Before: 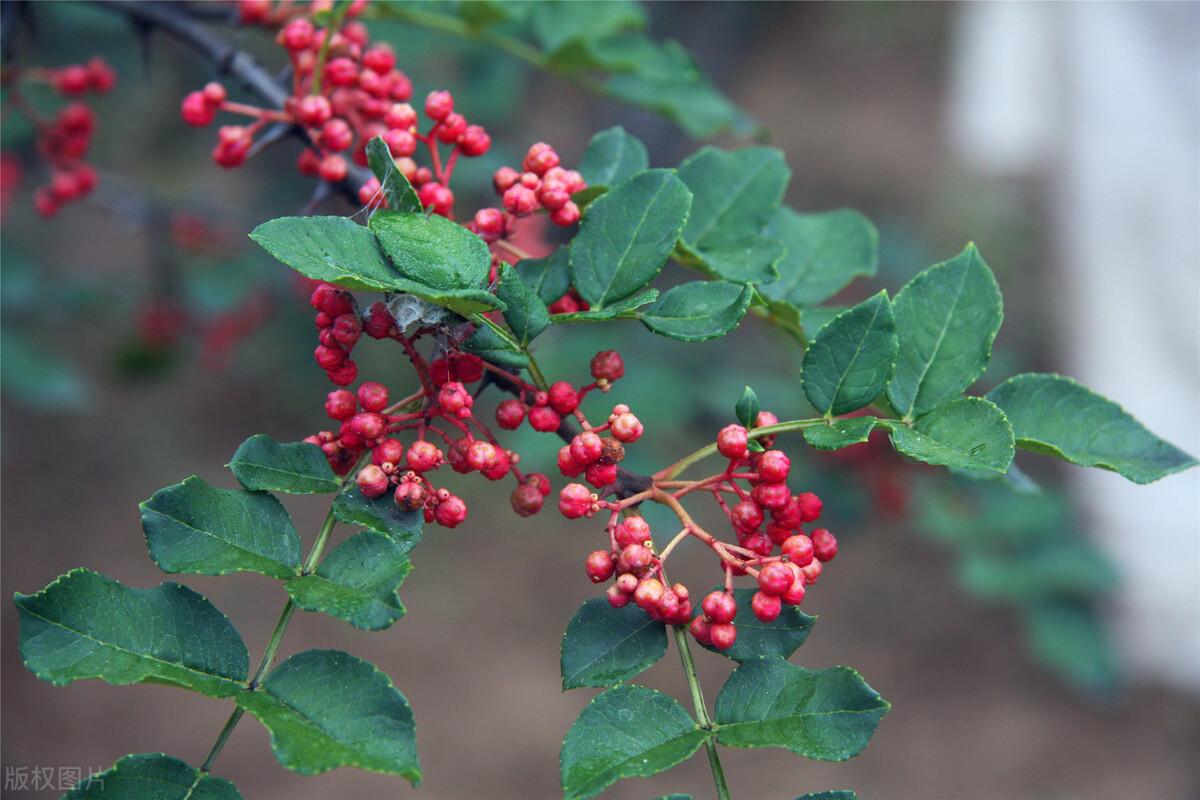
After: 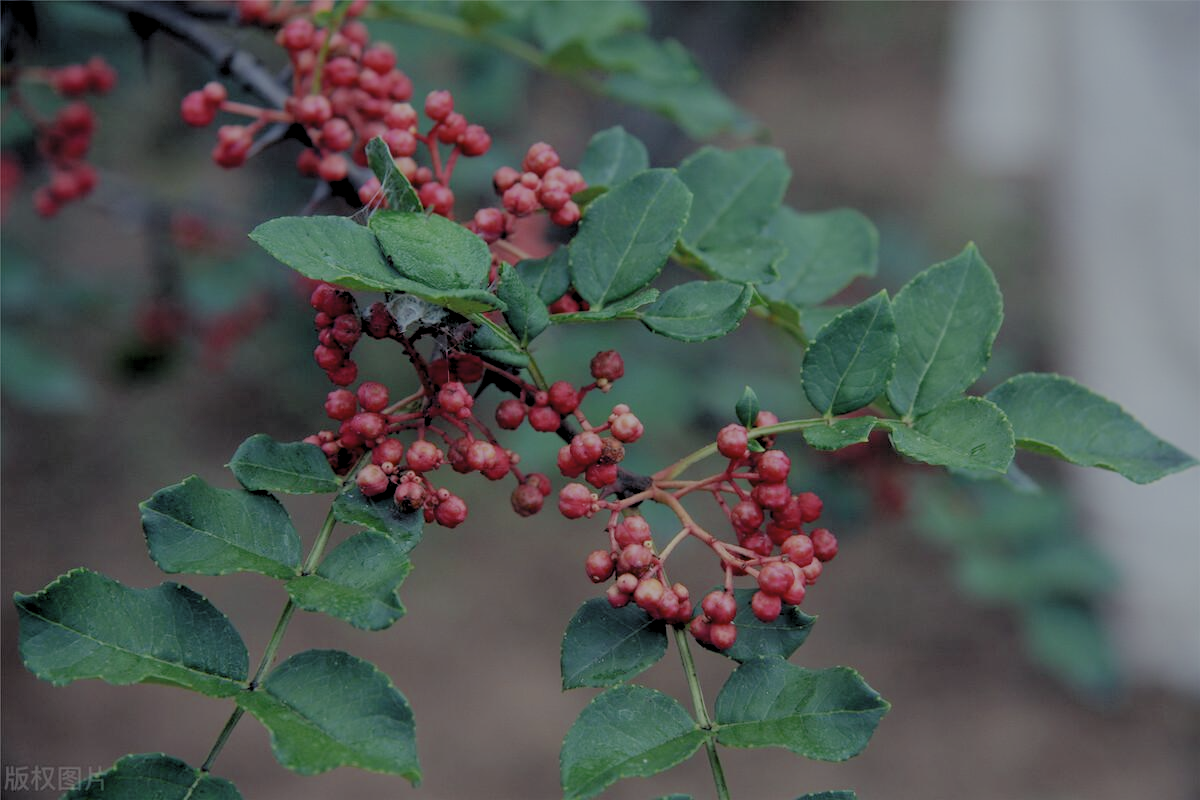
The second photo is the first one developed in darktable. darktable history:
filmic rgb: black relative exposure -4.41 EV, white relative exposure 6.52 EV, threshold 5.96 EV, hardness 1.9, contrast 0.504, enable highlight reconstruction true
levels: levels [0.116, 0.574, 1]
exposure: black level correction 0.003, exposure 0.391 EV, compensate highlight preservation false
